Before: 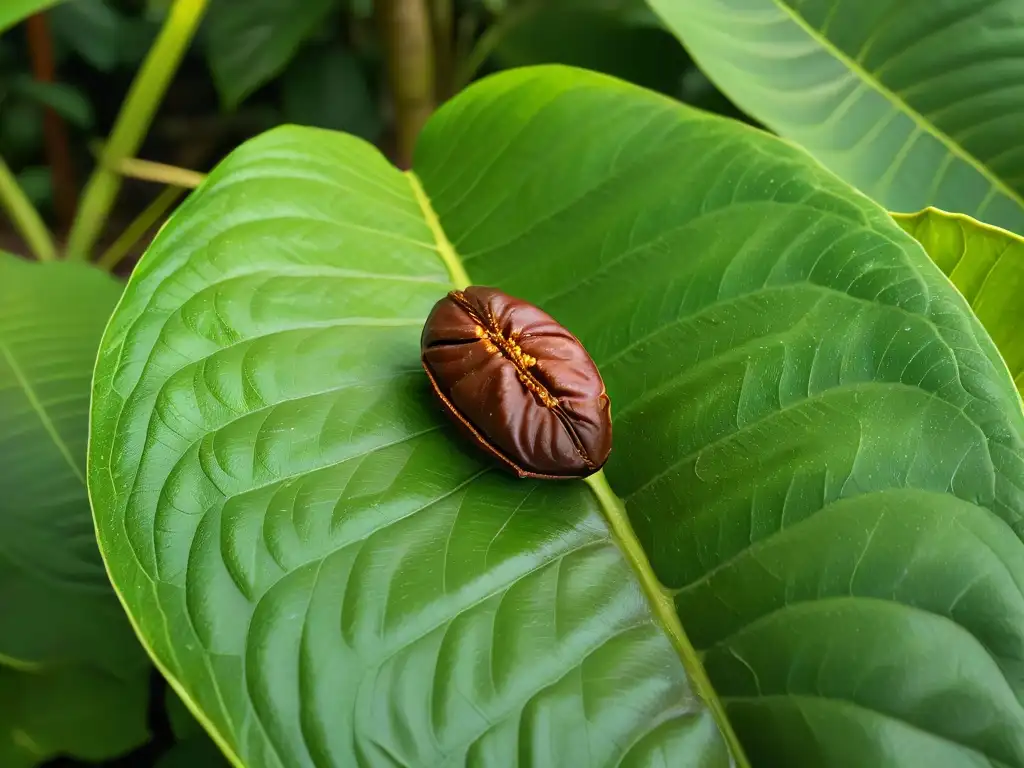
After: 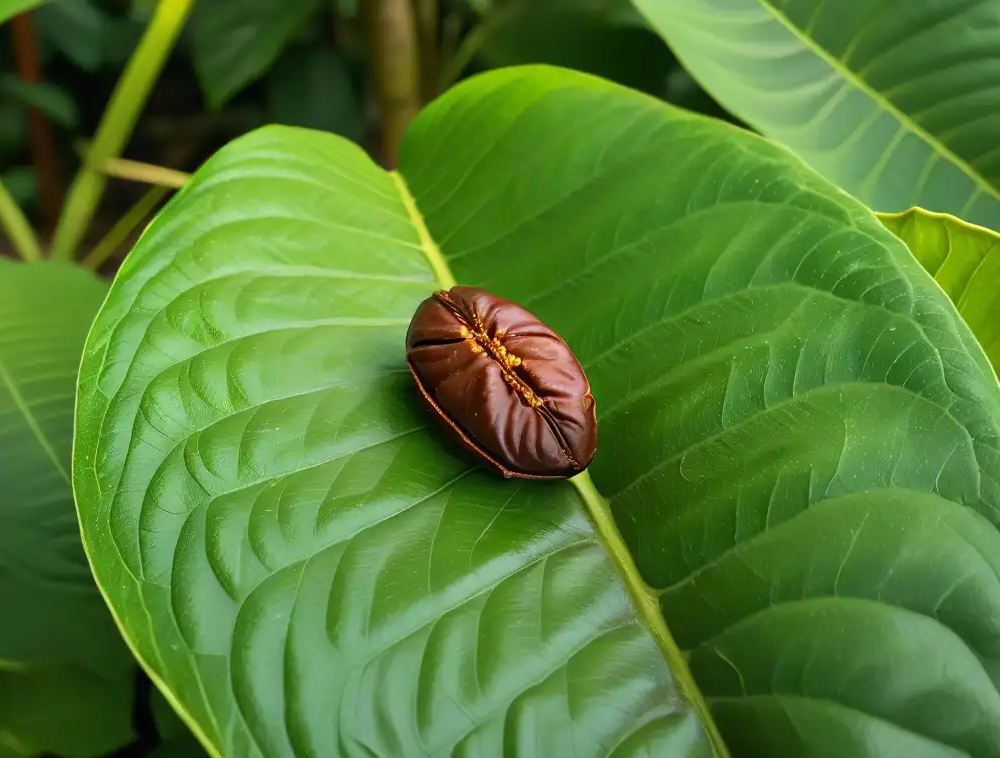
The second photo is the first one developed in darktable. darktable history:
crop and rotate: left 1.499%, right 0.758%, bottom 1.266%
